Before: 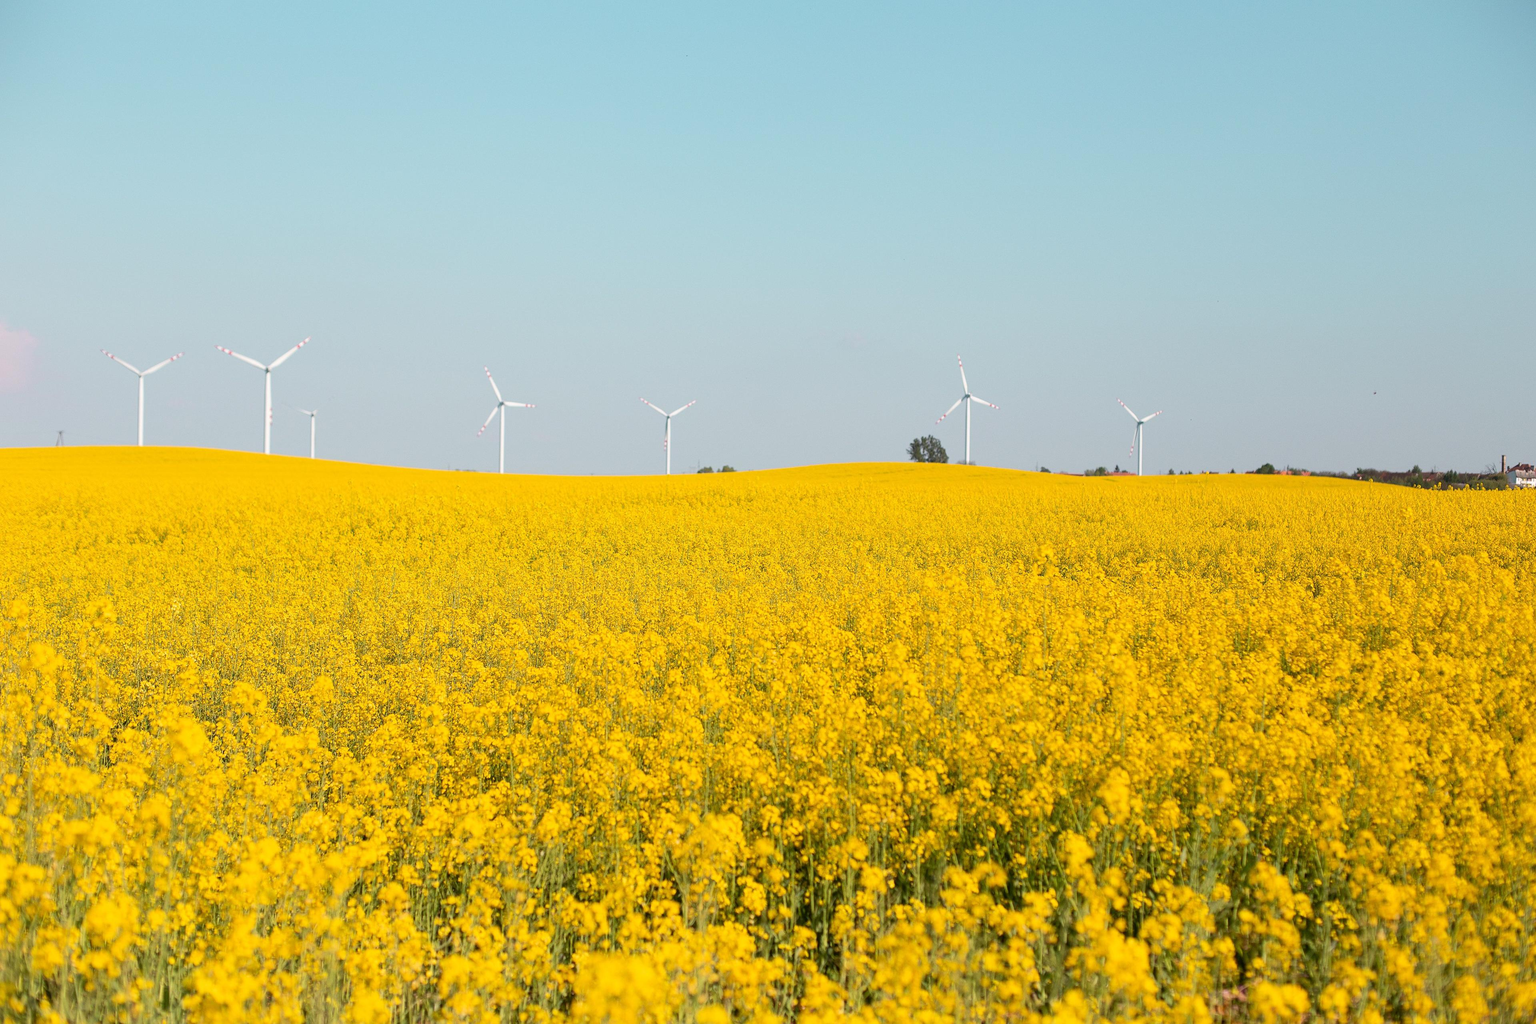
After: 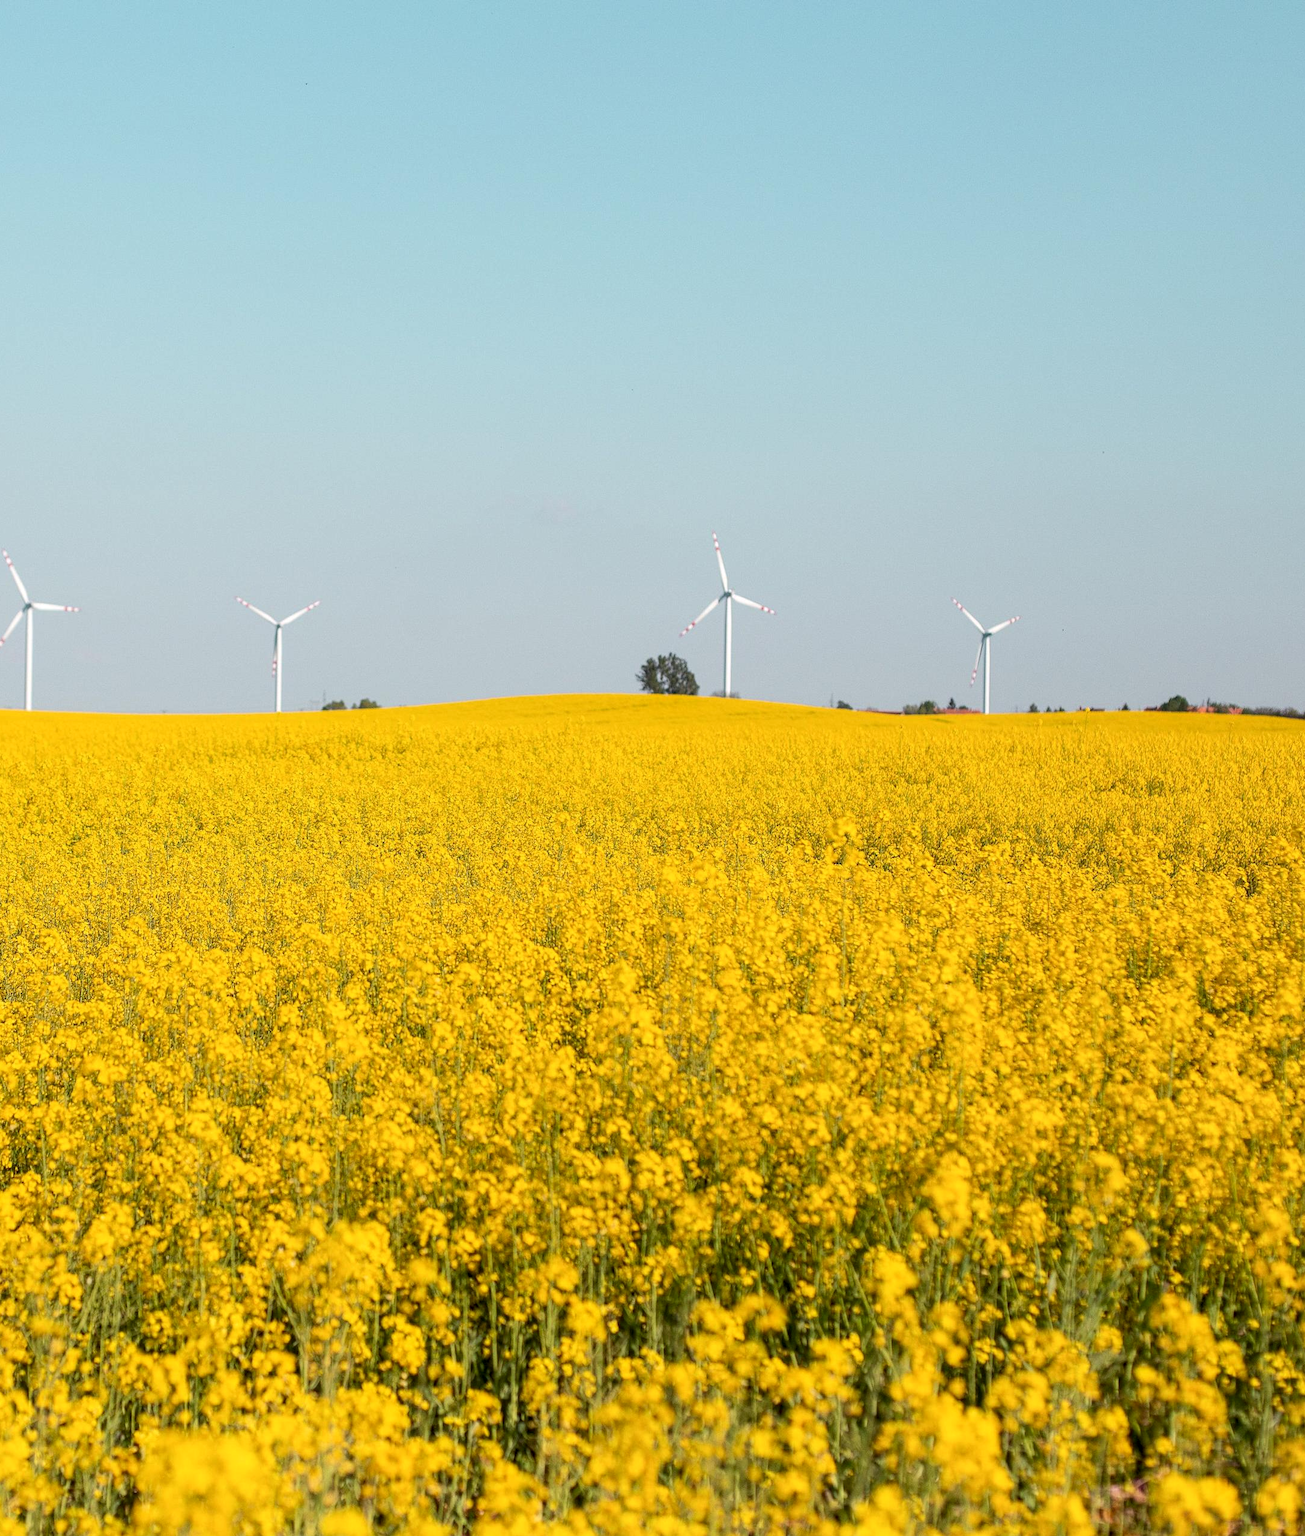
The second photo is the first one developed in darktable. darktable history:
local contrast: on, module defaults
crop: left 31.458%, top 0%, right 11.876%
white balance: red 1, blue 1
